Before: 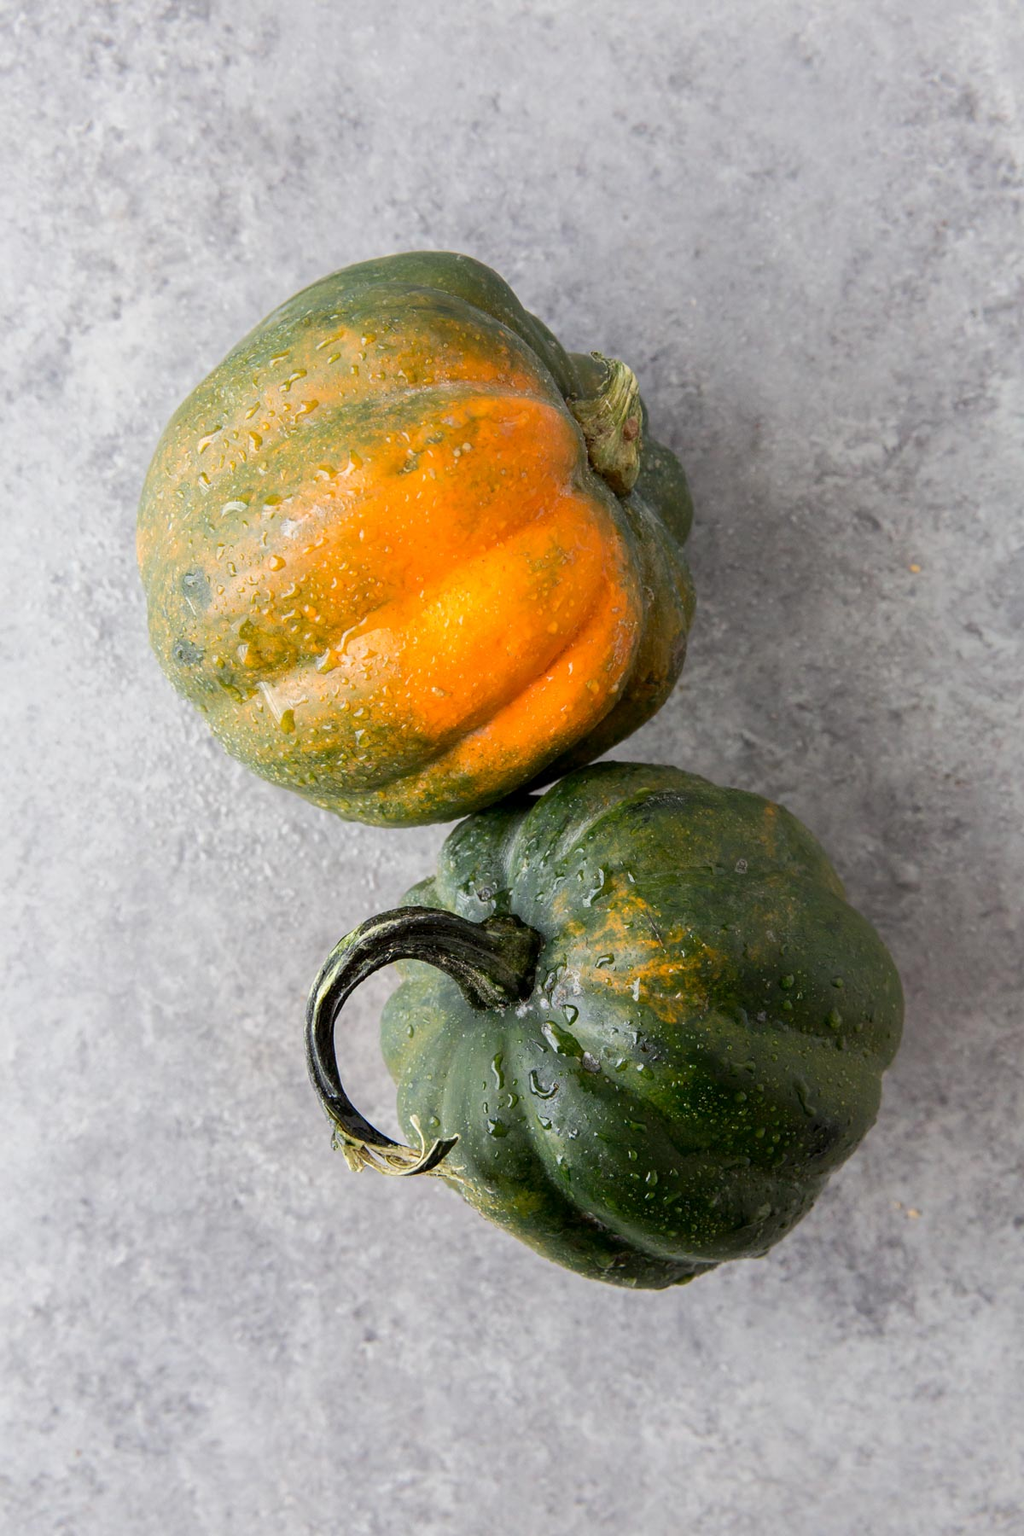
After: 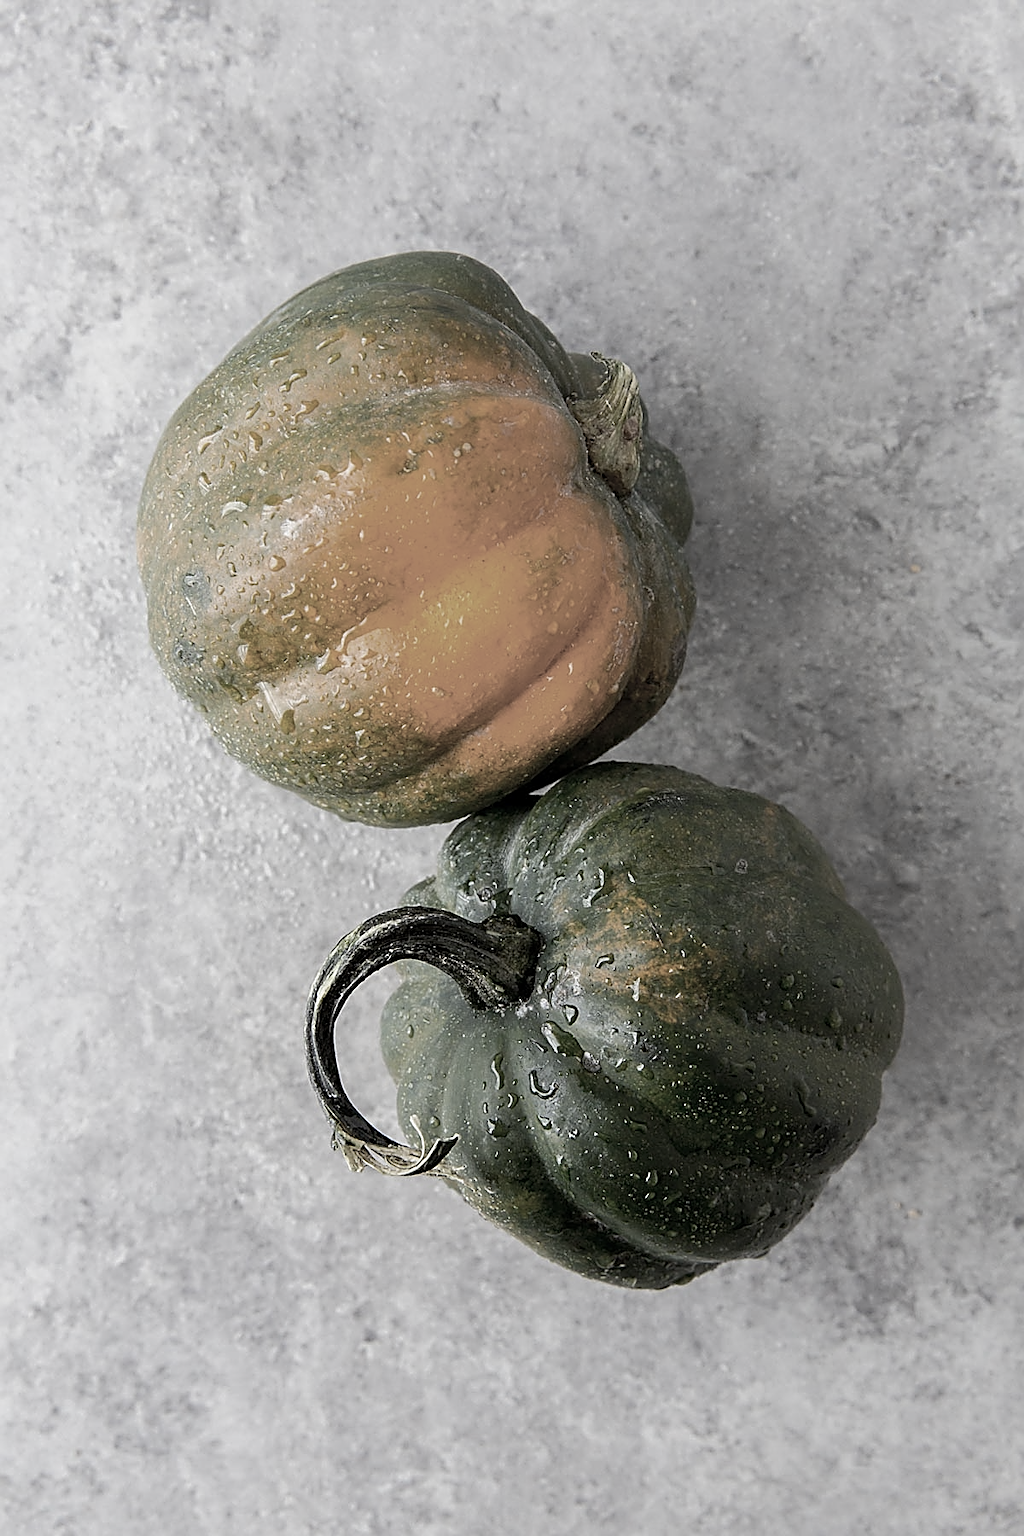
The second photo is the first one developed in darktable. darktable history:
color correction: highlights b* 0.028, saturation 0.86
sharpen: radius 1.7, amount 1.302
color zones: curves: ch0 [(0, 0.487) (0.241, 0.395) (0.434, 0.373) (0.658, 0.412) (0.838, 0.487)]; ch1 [(0, 0) (0.053, 0.053) (0.211, 0.202) (0.579, 0.259) (0.781, 0.241)]
